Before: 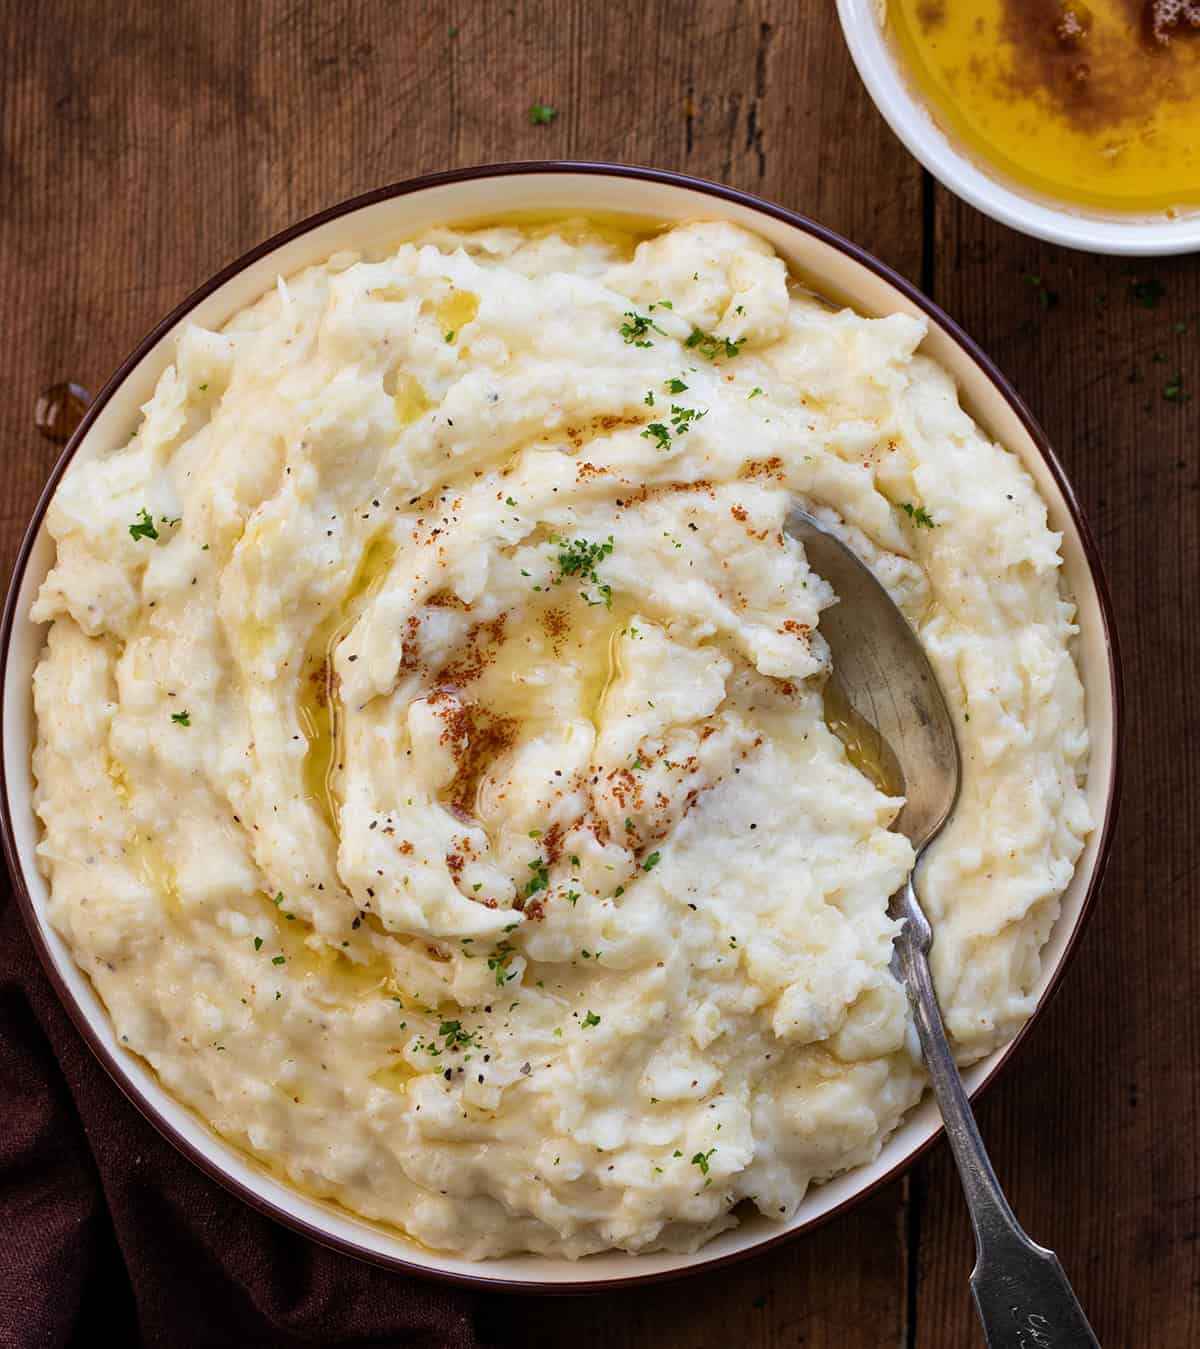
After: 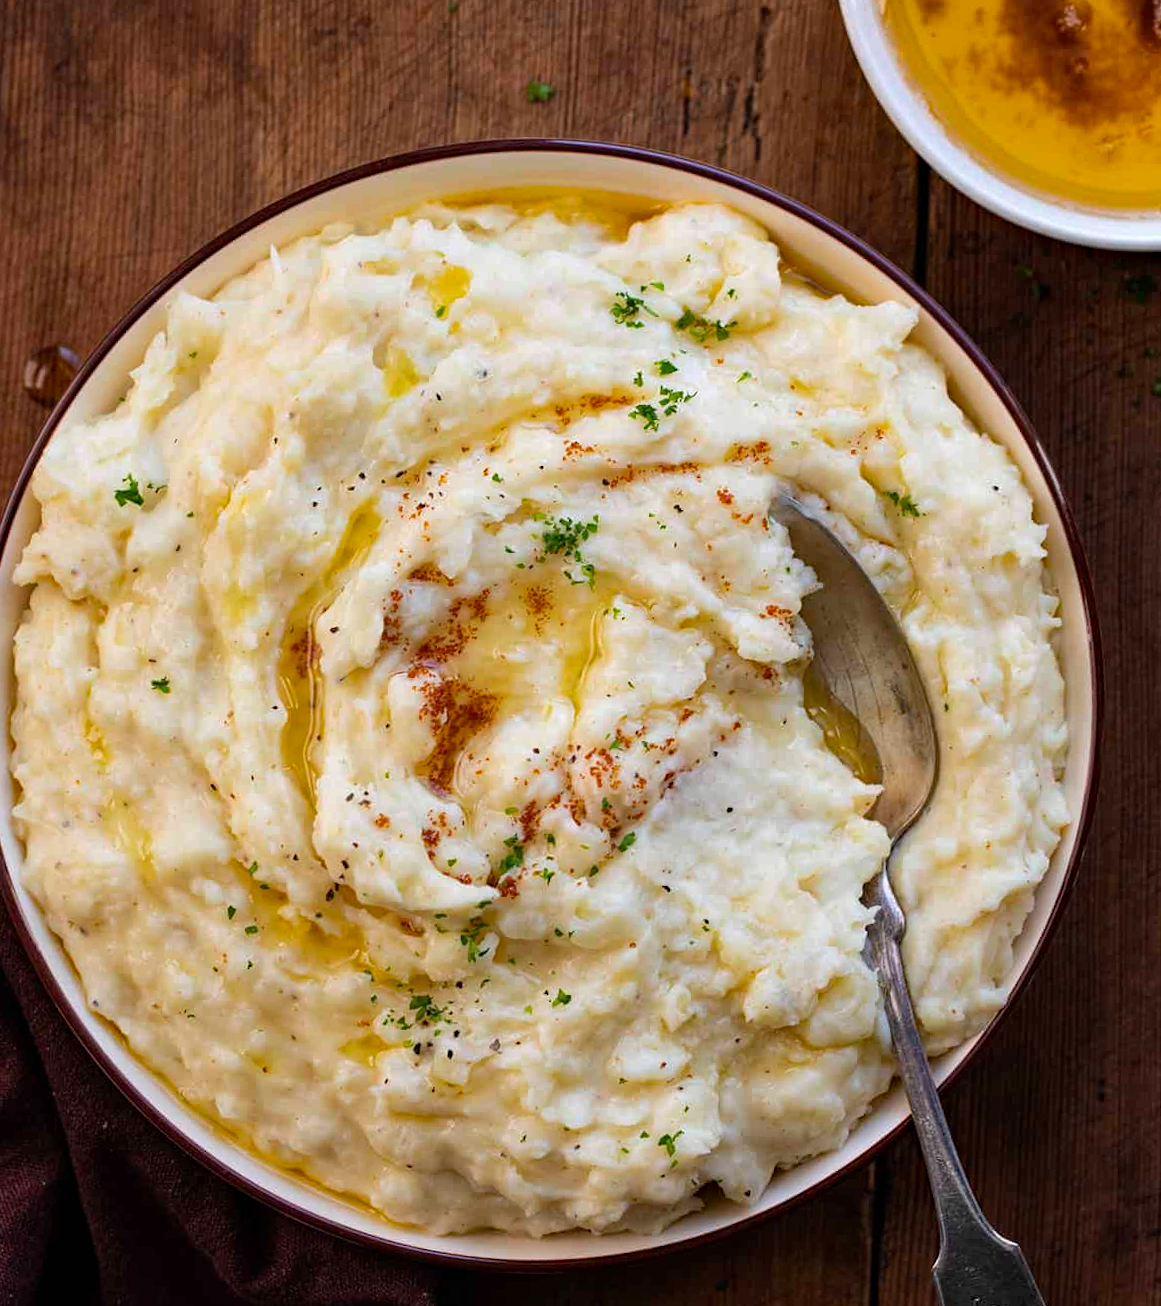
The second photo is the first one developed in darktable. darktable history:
crop and rotate: angle -1.69°
haze removal: compatibility mode true, adaptive false
